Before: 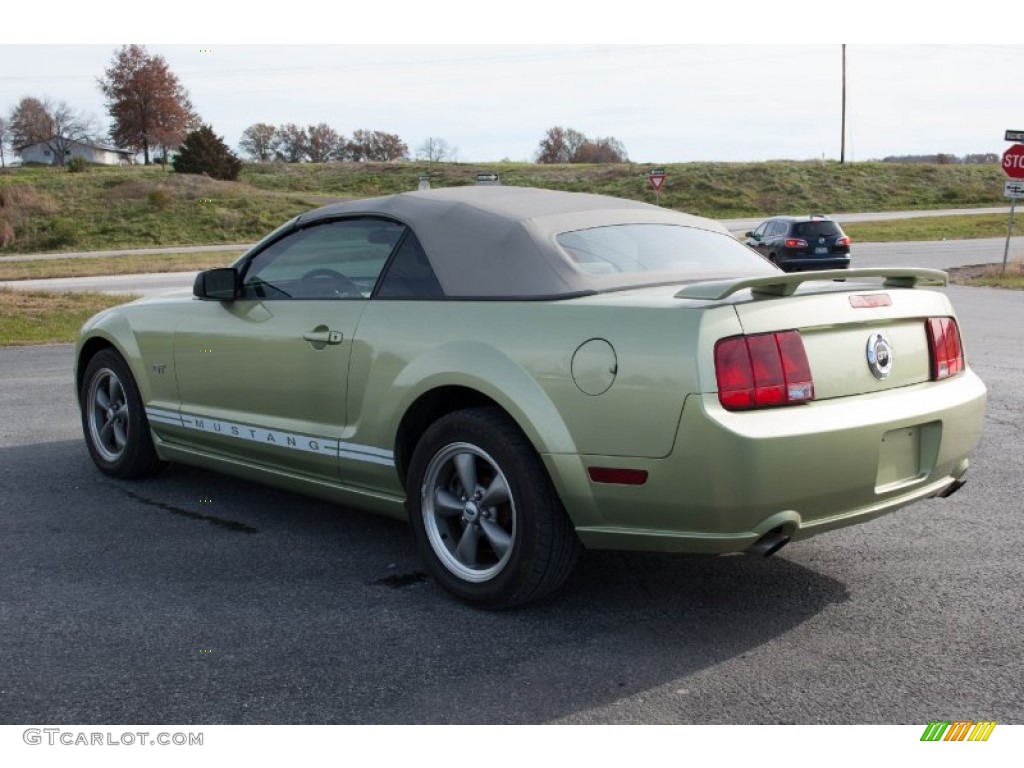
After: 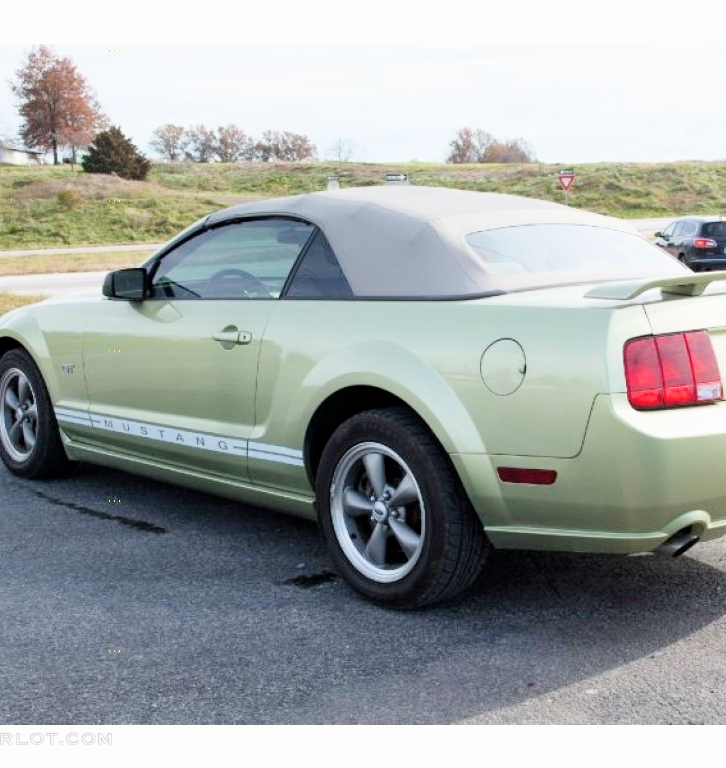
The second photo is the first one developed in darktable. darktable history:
crop and rotate: left 8.949%, right 20.14%
filmic rgb: black relative exposure -7.65 EV, white relative exposure 4.56 EV, hardness 3.61
exposure: black level correction 0.001, exposure 1.738 EV, compensate highlight preservation false
